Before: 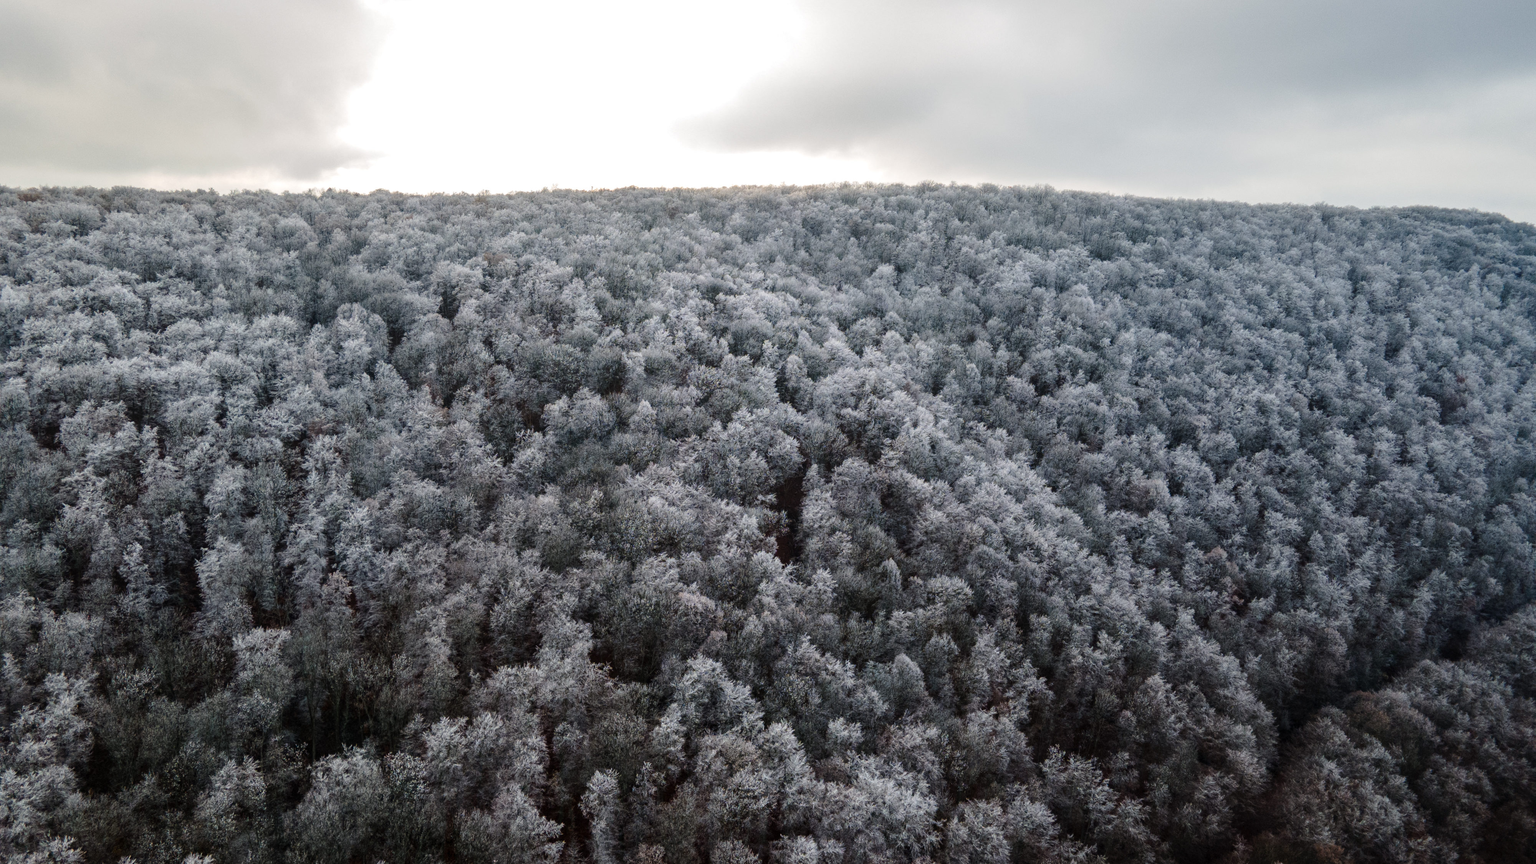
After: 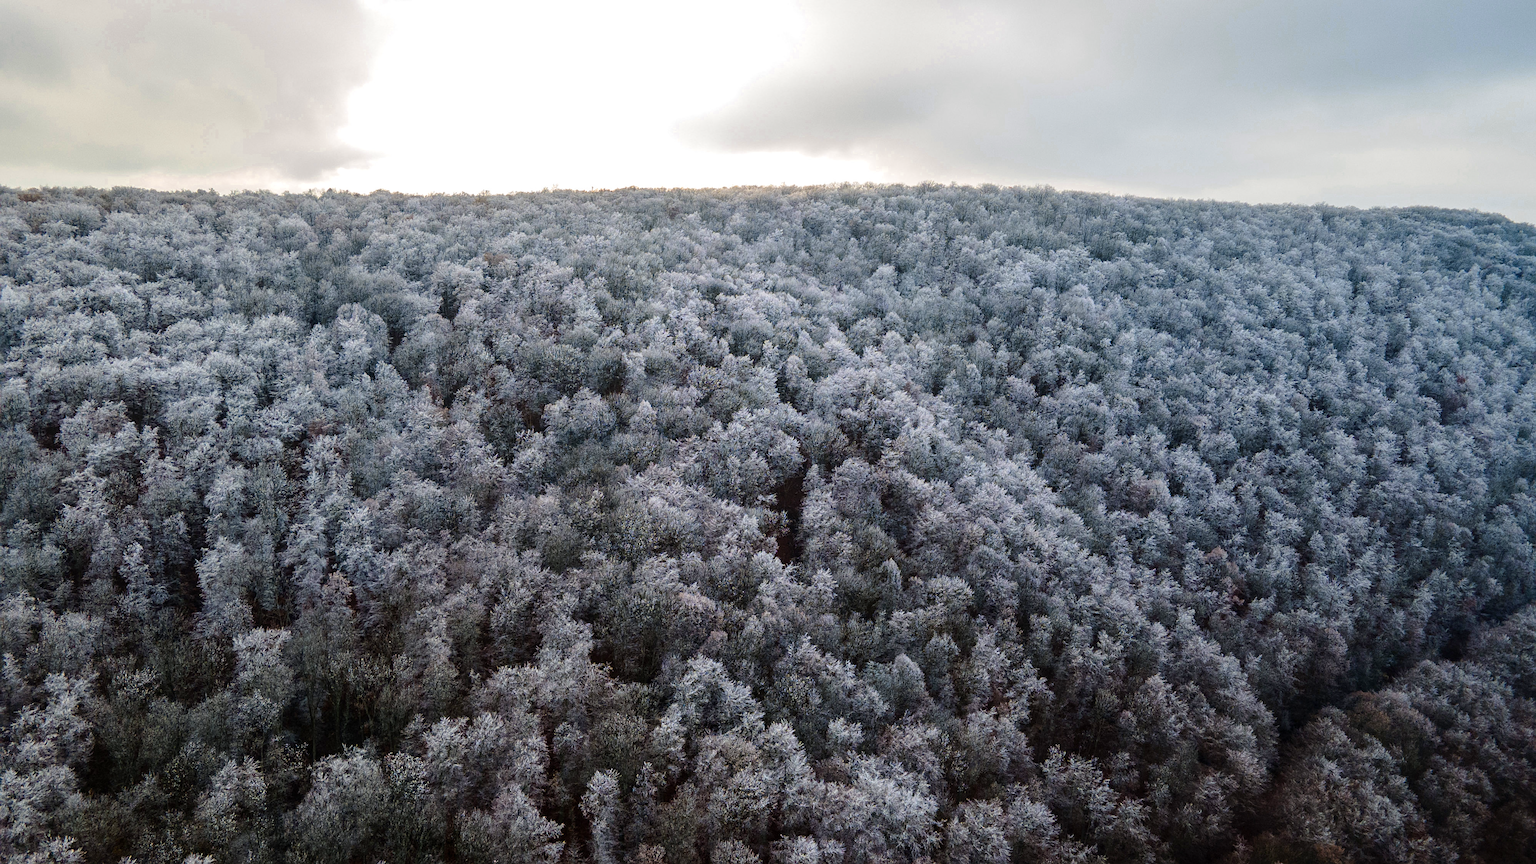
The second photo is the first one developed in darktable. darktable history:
color zones: curves: ch0 [(0, 0.485) (0.178, 0.476) (0.261, 0.623) (0.411, 0.403) (0.708, 0.603) (0.934, 0.412)]; ch1 [(0.003, 0.485) (0.149, 0.496) (0.229, 0.584) (0.326, 0.551) (0.484, 0.262) (0.757, 0.643)]
velvia: on, module defaults
sharpen: on, module defaults
